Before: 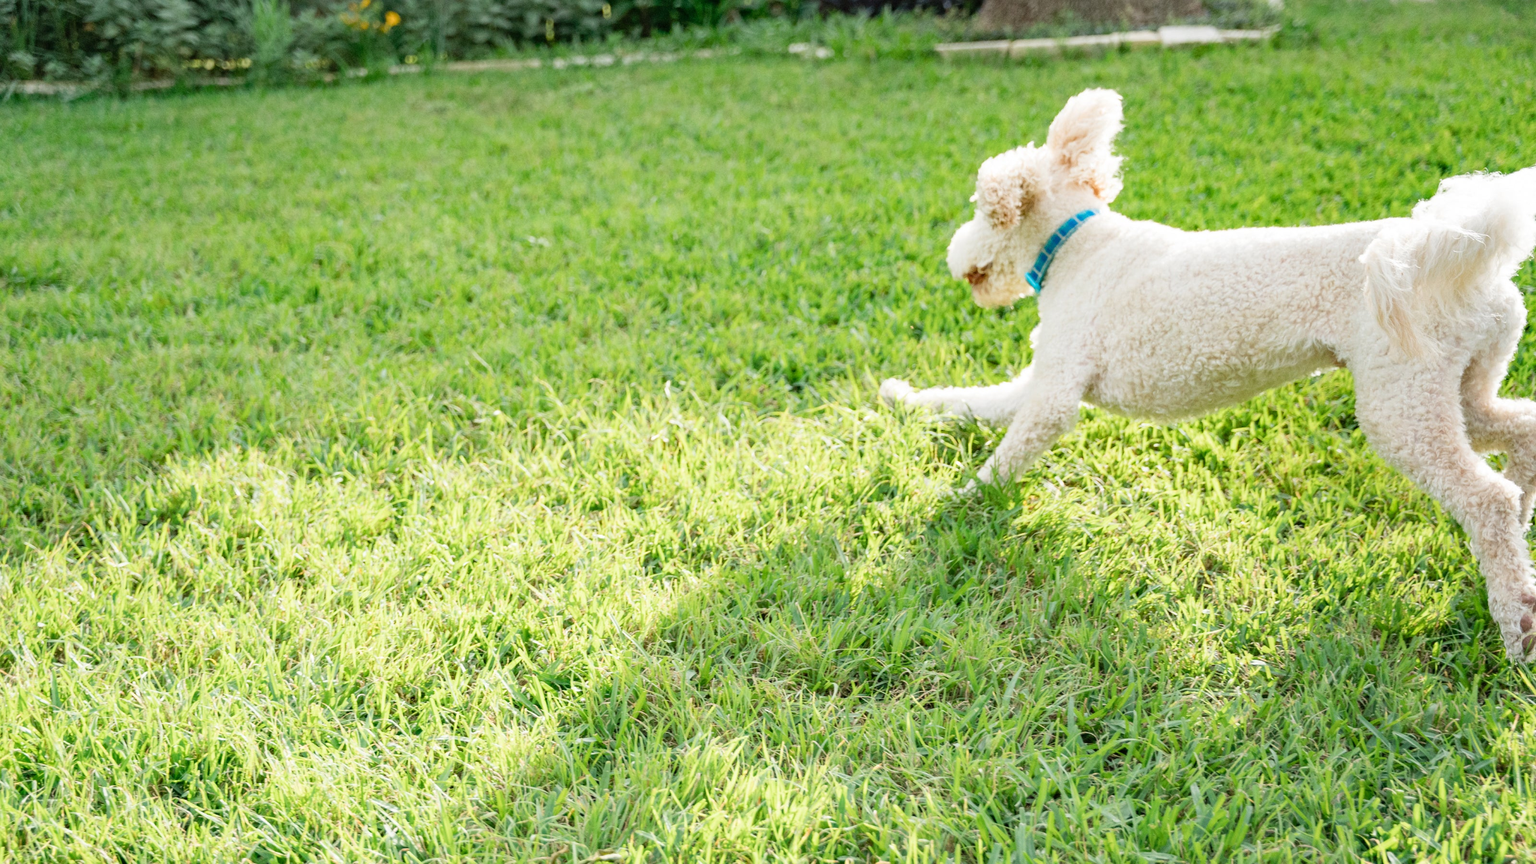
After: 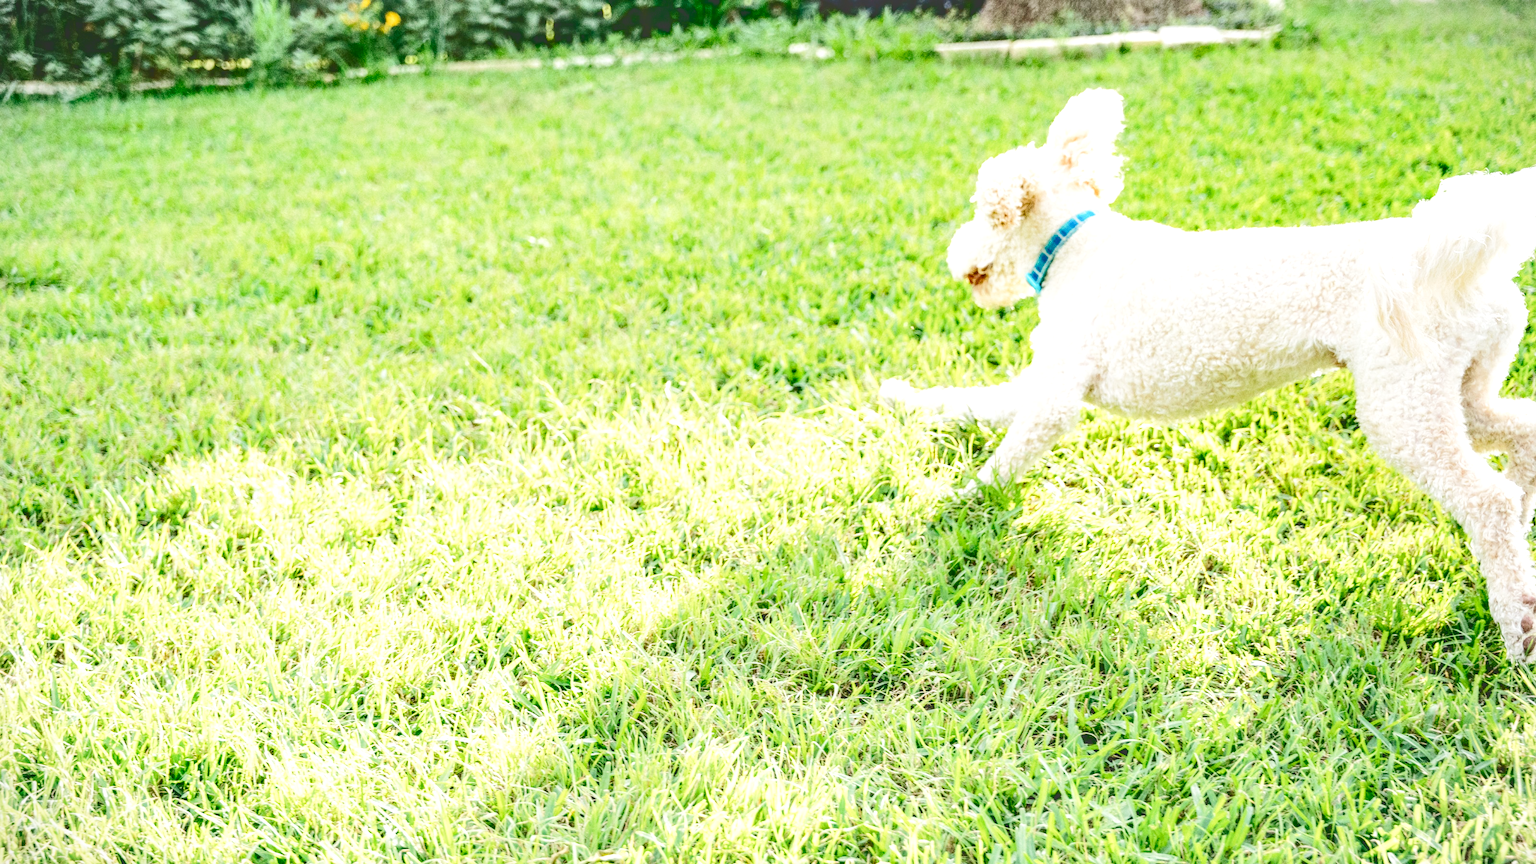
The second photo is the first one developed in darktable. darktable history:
tone curve: curves: ch0 [(0, 0) (0.003, 0.319) (0.011, 0.319) (0.025, 0.319) (0.044, 0.323) (0.069, 0.324) (0.1, 0.328) (0.136, 0.329) (0.177, 0.337) (0.224, 0.351) (0.277, 0.373) (0.335, 0.413) (0.399, 0.458) (0.468, 0.533) (0.543, 0.617) (0.623, 0.71) (0.709, 0.783) (0.801, 0.849) (0.898, 0.911) (1, 1)], color space Lab, independent channels, preserve colors none
base curve: curves: ch0 [(0, 0) (0.005, 0.002) (0.15, 0.3) (0.4, 0.7) (0.75, 0.95) (1, 1)], preserve colors none
local contrast: detail 154%
vignetting: fall-off start 97.18%, brightness -0.328, width/height ratio 1.181
crop: left 0.054%
